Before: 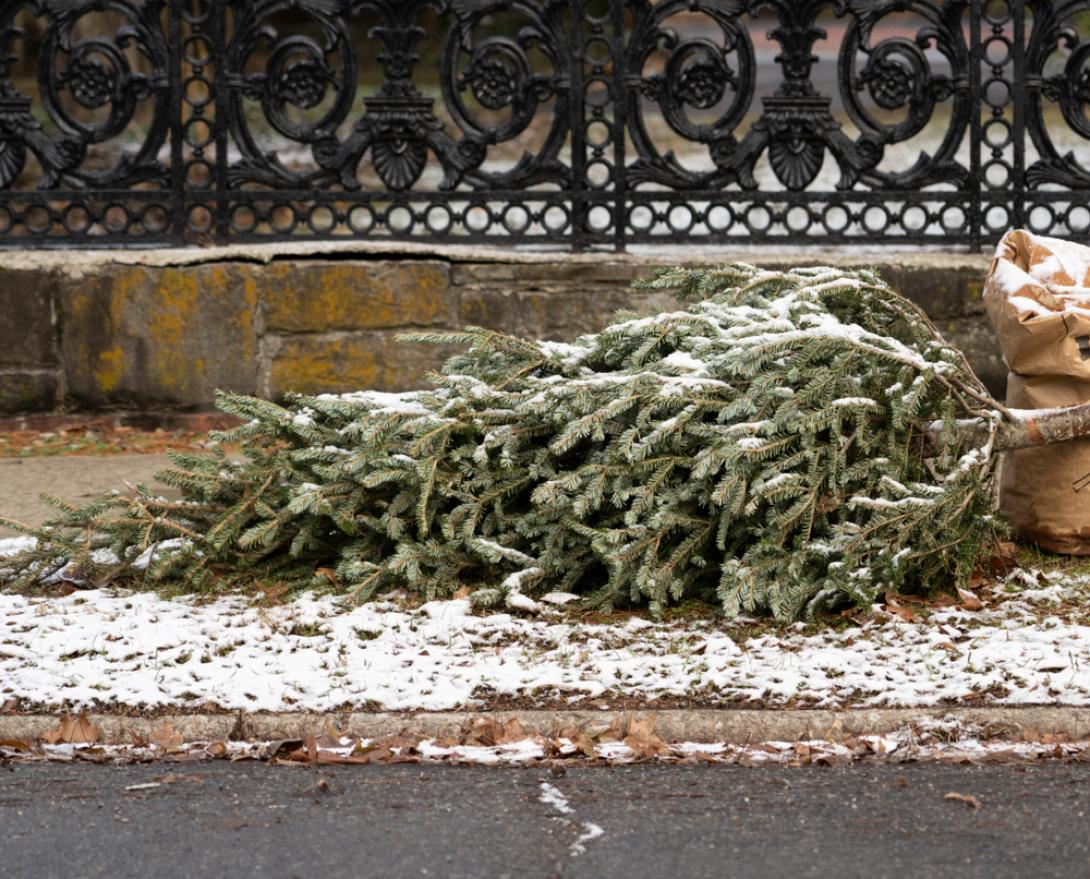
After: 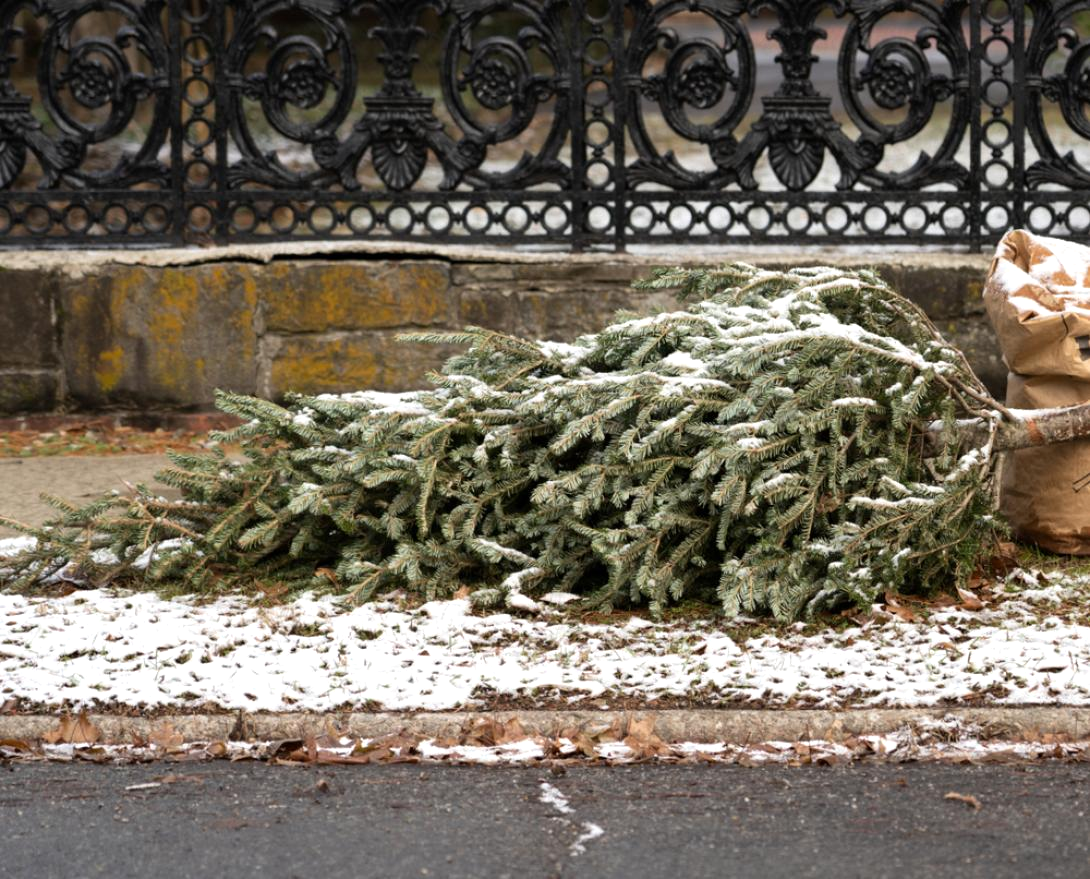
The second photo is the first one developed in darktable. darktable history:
exposure: exposure 0.207 EV, compensate highlight preservation false
levels: mode automatic, gray 50.8%
